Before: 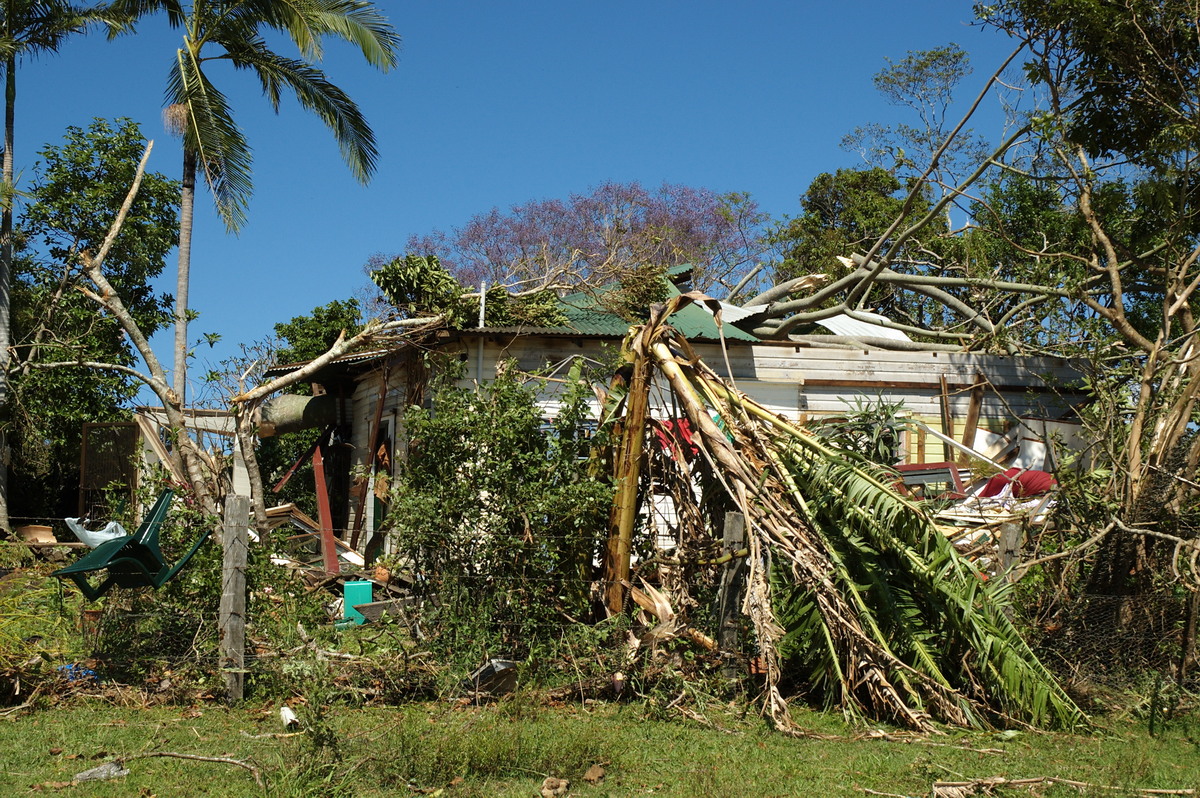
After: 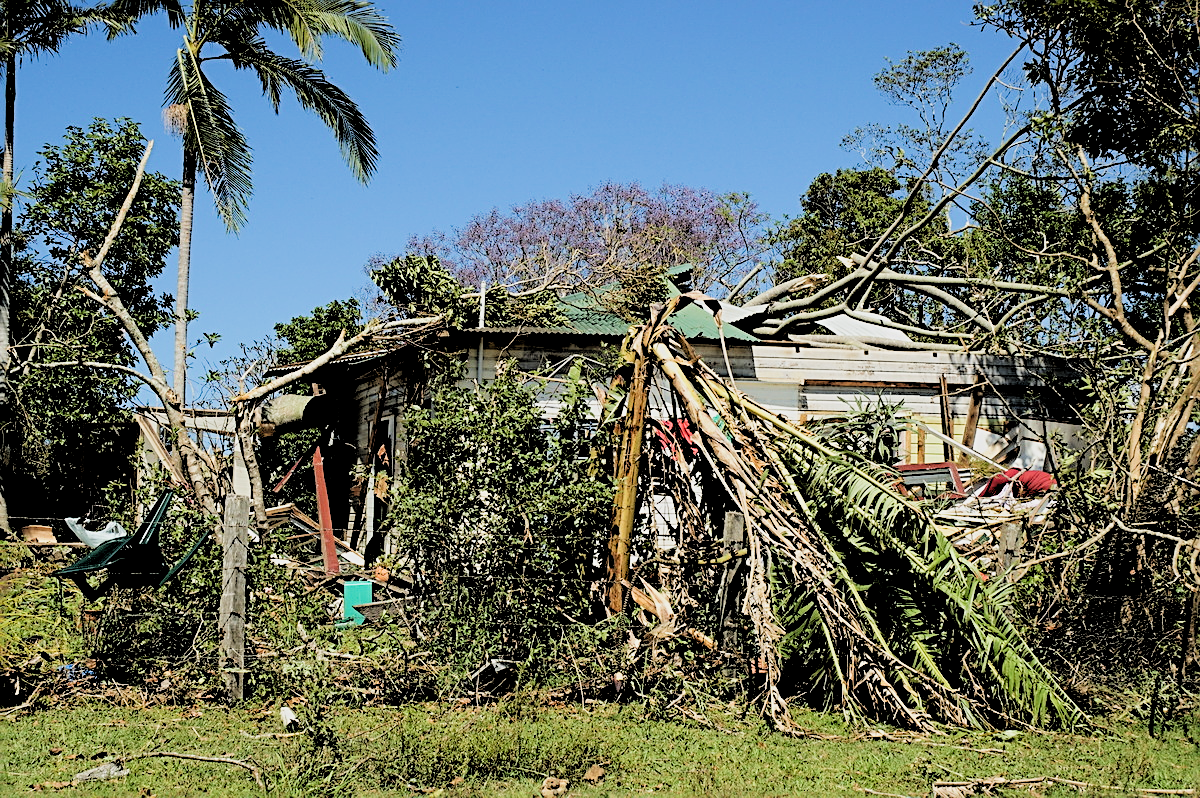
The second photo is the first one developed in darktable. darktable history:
filmic rgb: black relative exposure -5 EV, hardness 2.88, contrast 1.4, highlights saturation mix -30%
sharpen: radius 2.676, amount 0.669
rgb levels: levels [[0.027, 0.429, 0.996], [0, 0.5, 1], [0, 0.5, 1]]
